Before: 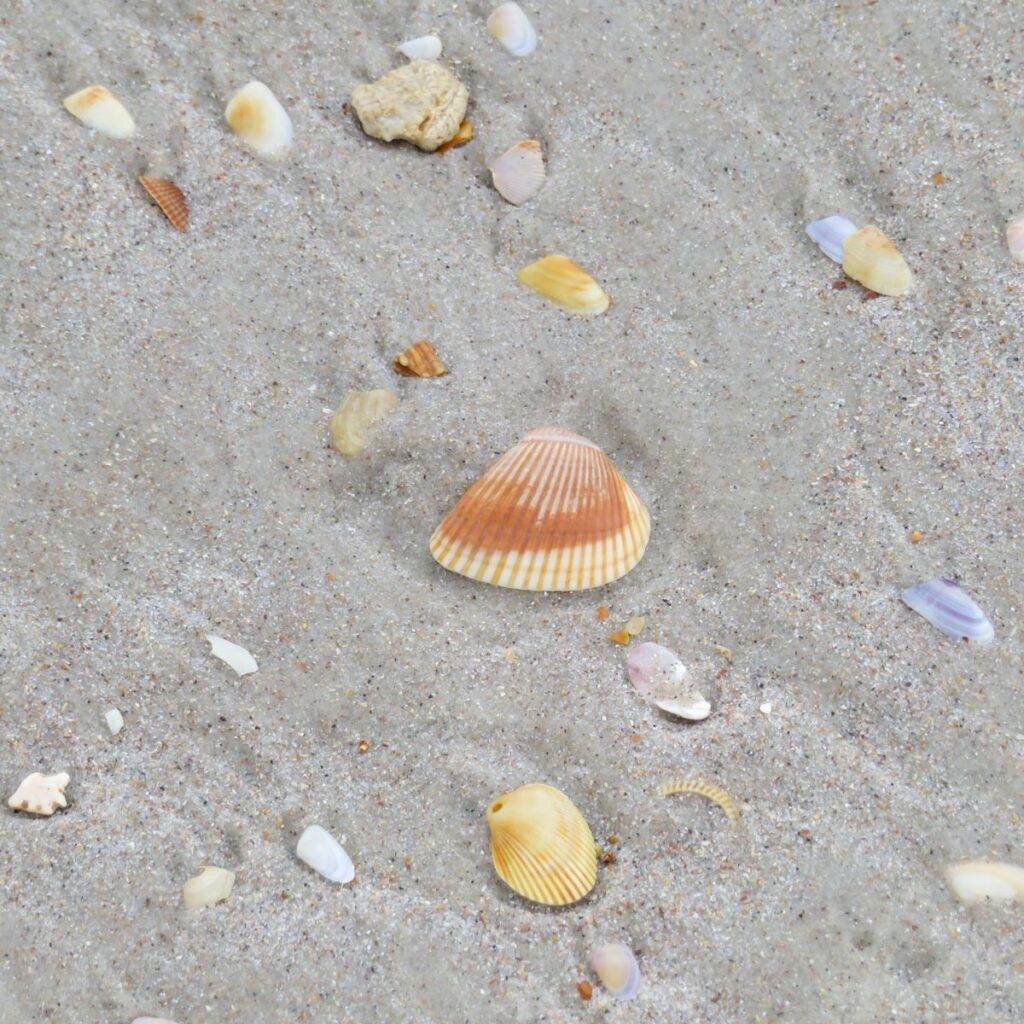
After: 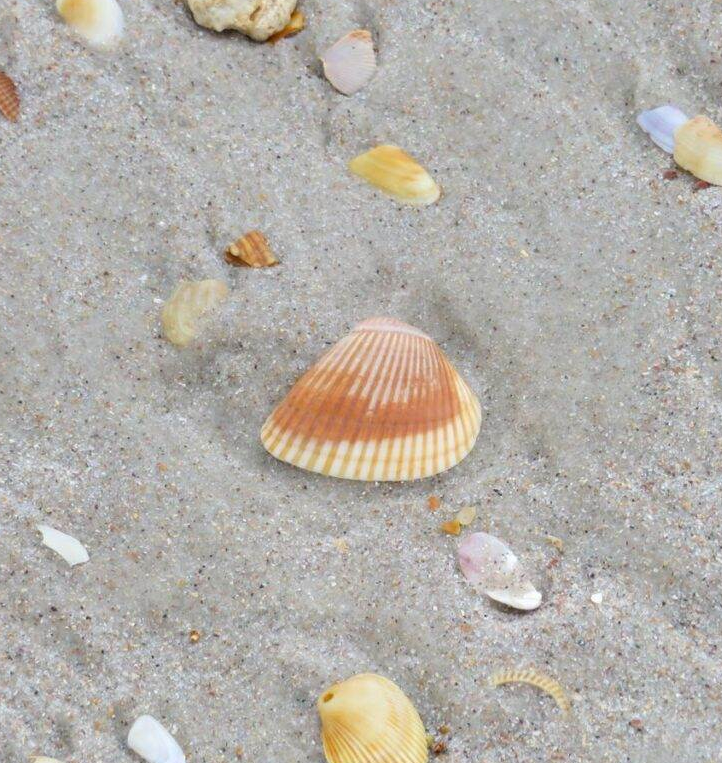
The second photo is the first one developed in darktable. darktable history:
crop and rotate: left 16.565%, top 10.839%, right 12.906%, bottom 14.566%
